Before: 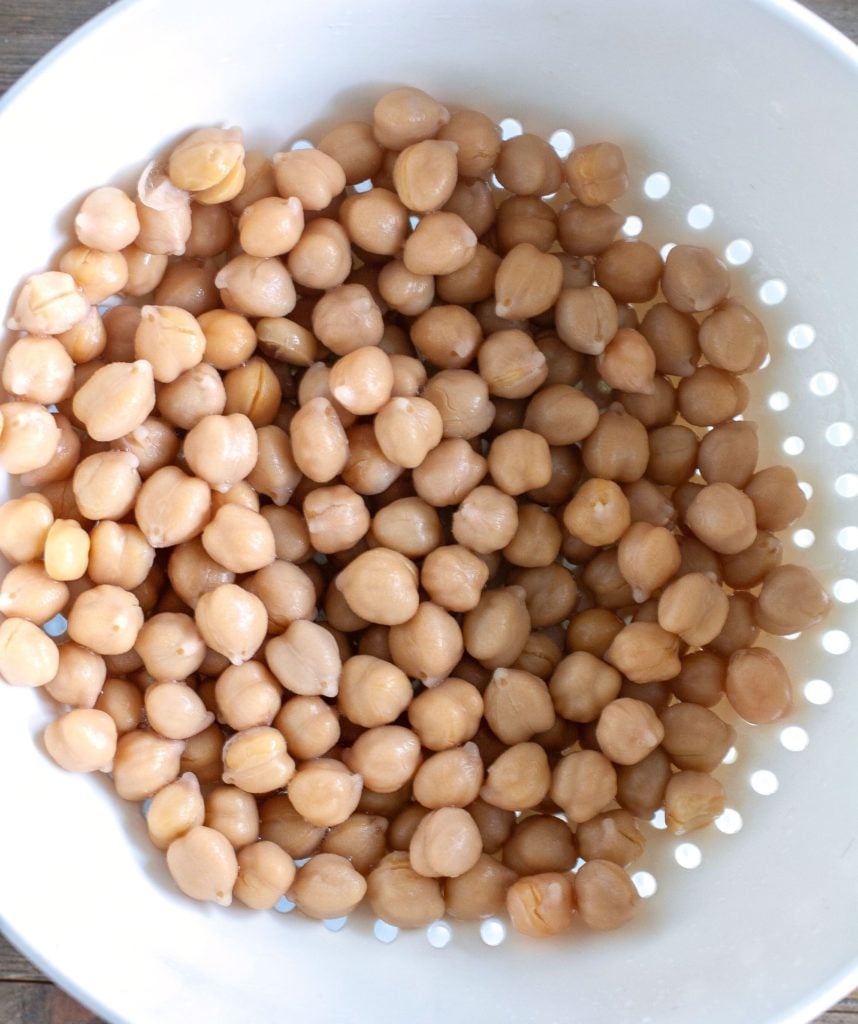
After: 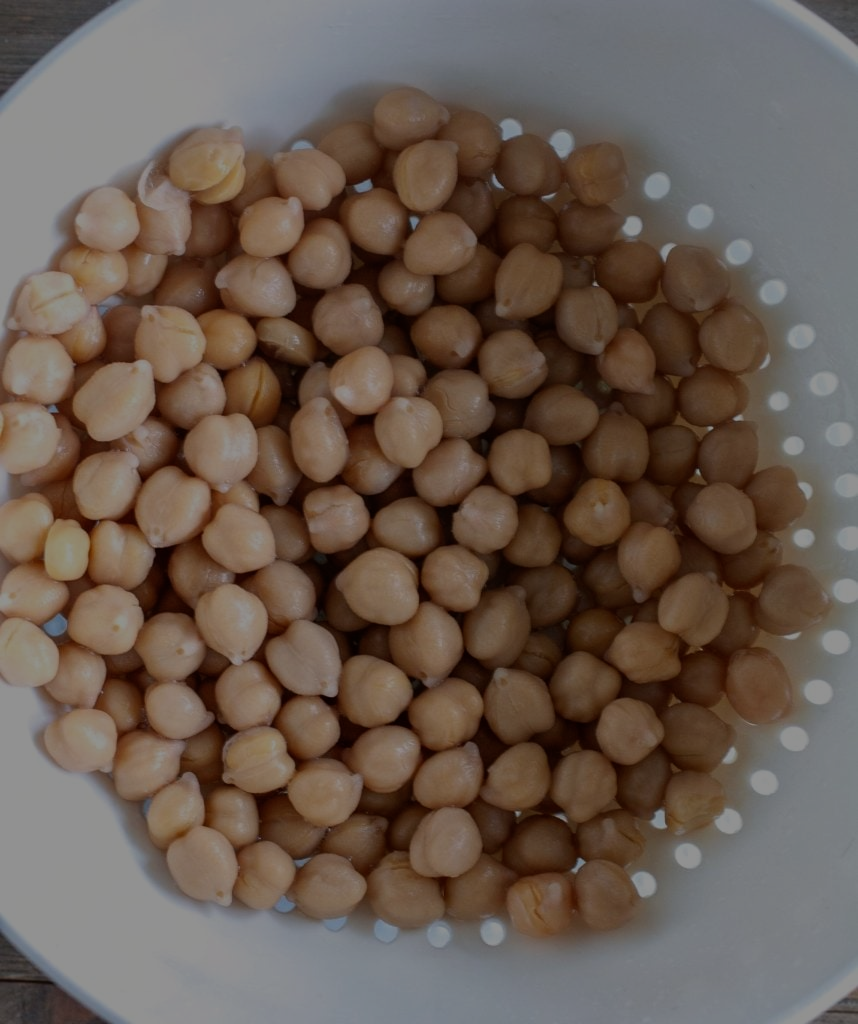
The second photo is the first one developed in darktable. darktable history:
levels: levels [0, 0.474, 0.947]
exposure: exposure -2.002 EV, compensate highlight preservation false
